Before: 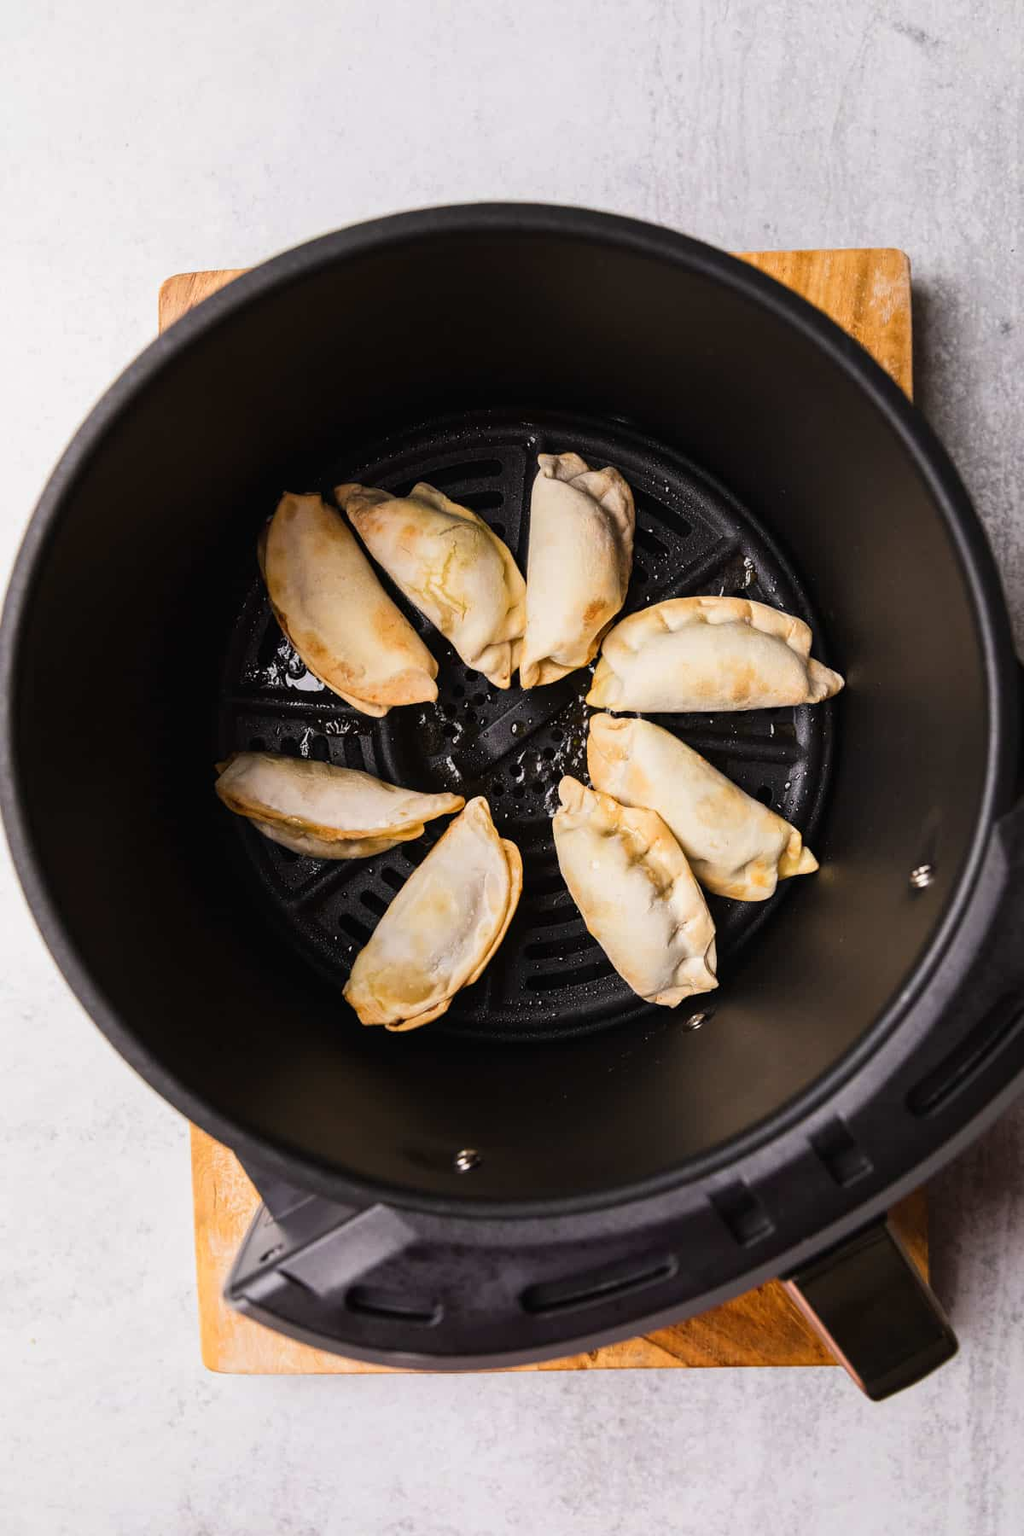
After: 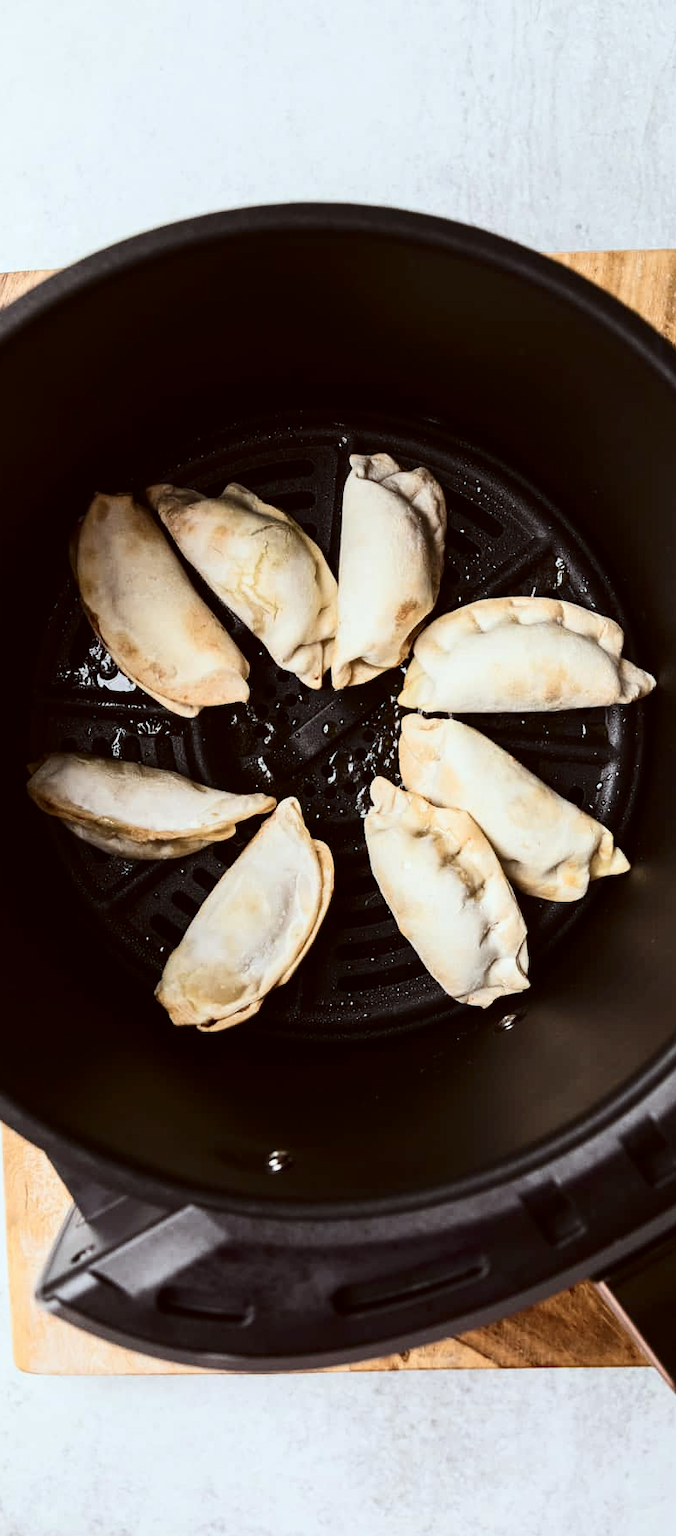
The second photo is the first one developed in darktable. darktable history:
color correction: highlights a* -4.98, highlights b* -3.76, shadows a* 3.83, shadows b* 4.08
crop and rotate: left 18.442%, right 15.508%
contrast brightness saturation: contrast 0.25, saturation -0.31
